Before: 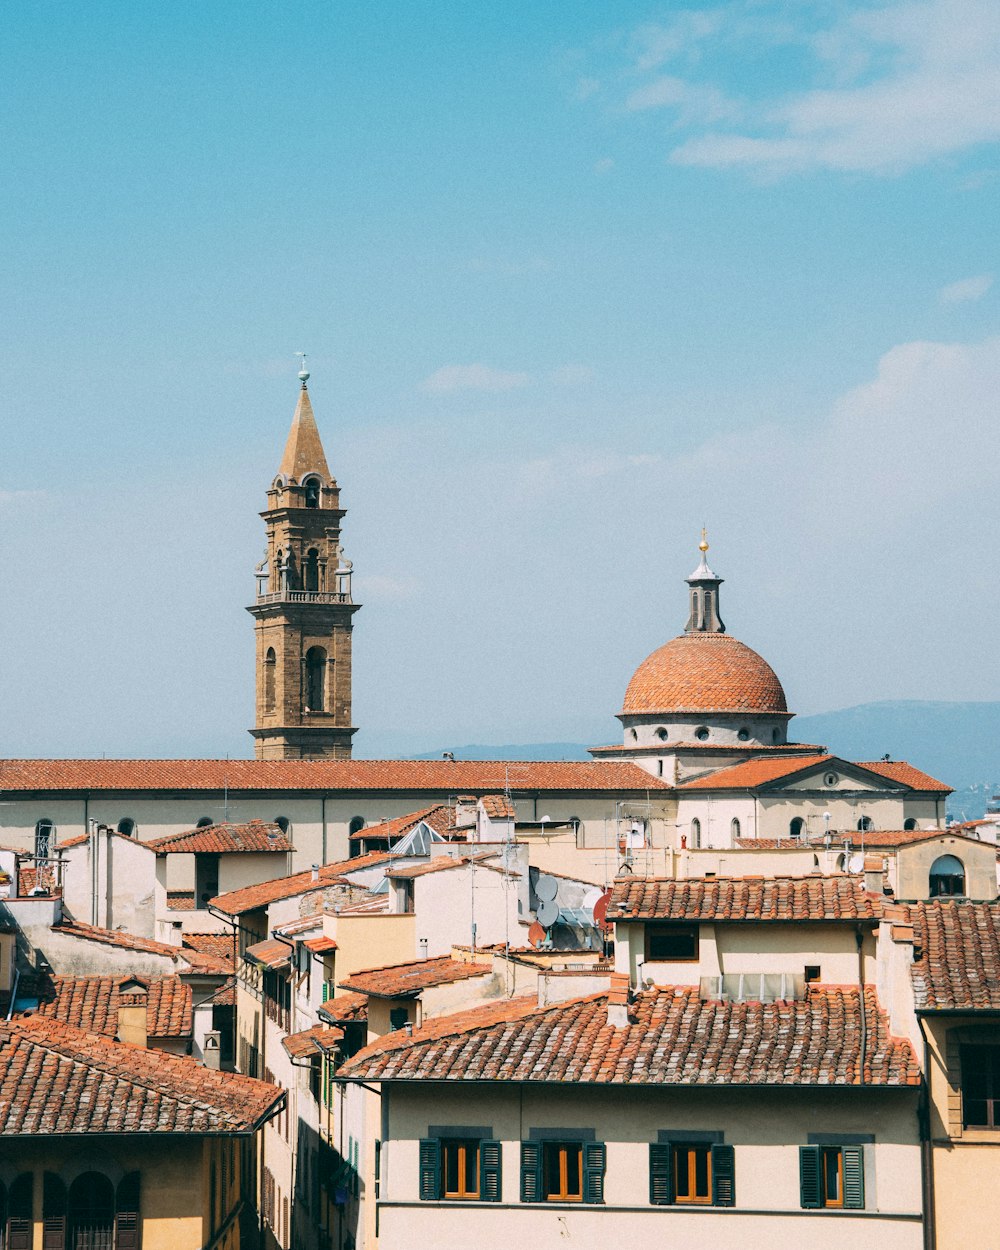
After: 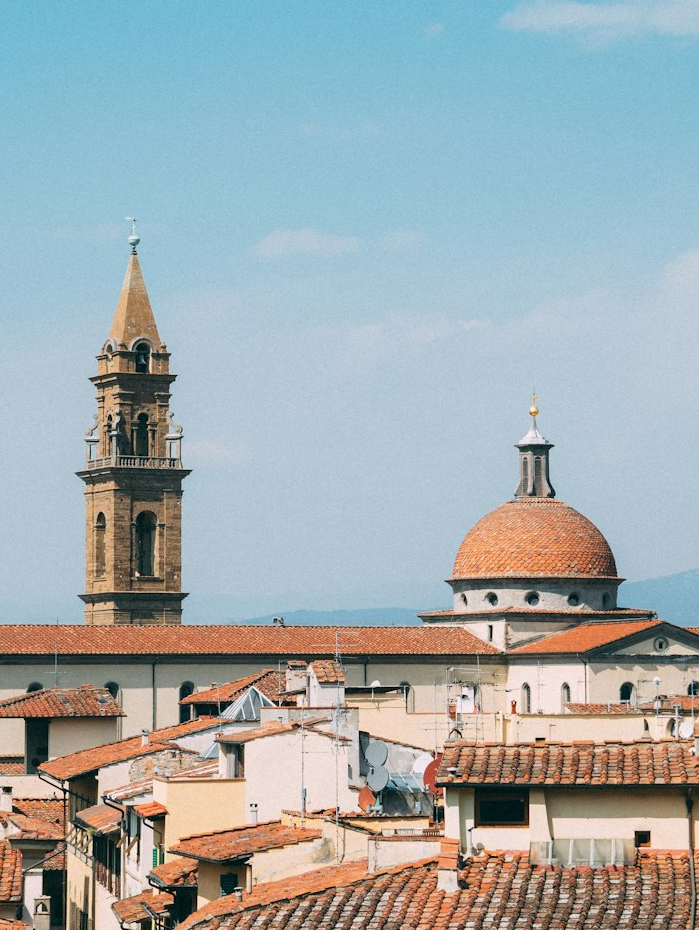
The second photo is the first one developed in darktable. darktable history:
crop and rotate: left 17.016%, top 10.875%, right 13.004%, bottom 14.682%
